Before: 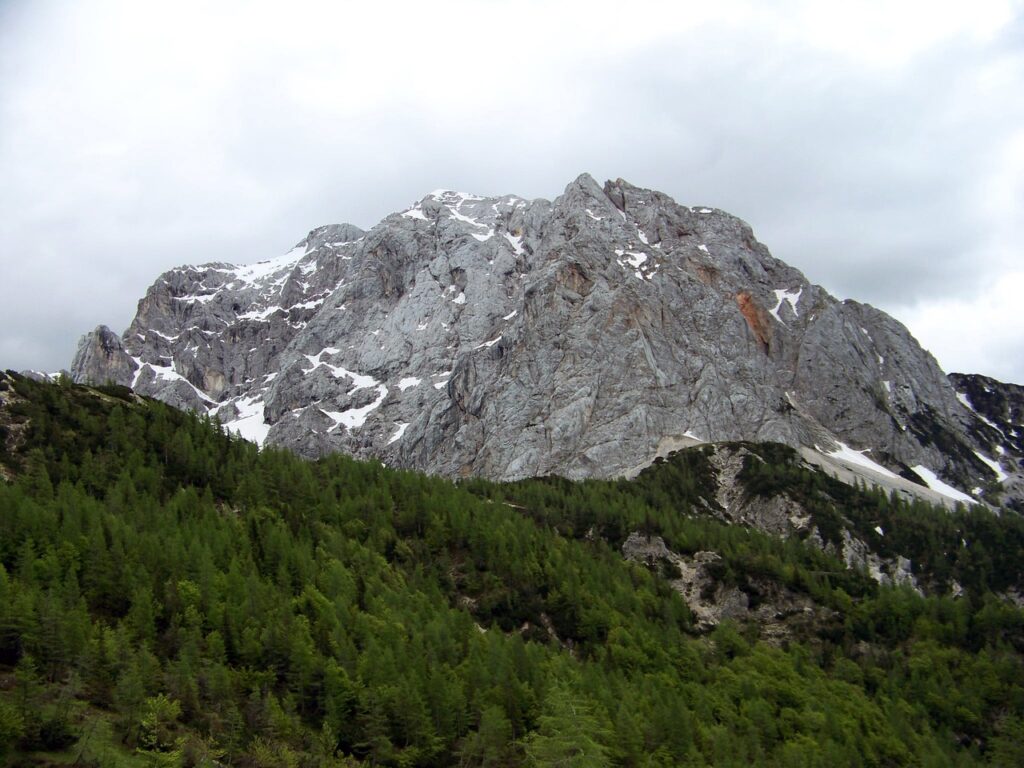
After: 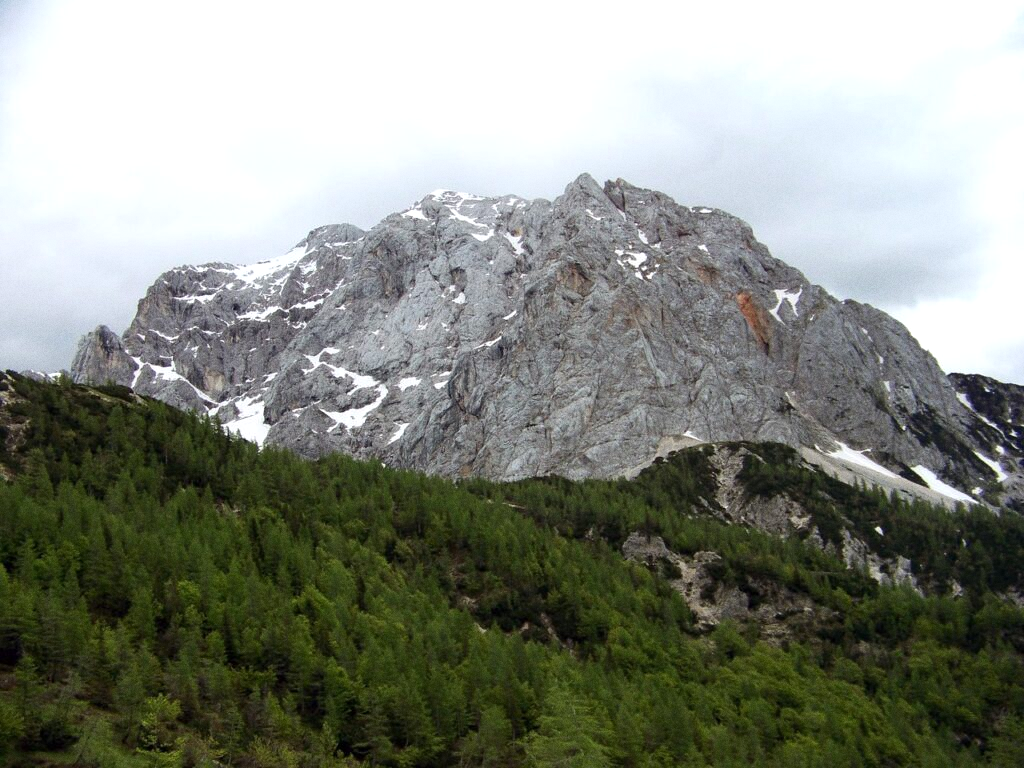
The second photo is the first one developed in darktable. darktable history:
exposure: exposure 0.2 EV, compensate highlight preservation false
grain: coarseness 0.09 ISO
